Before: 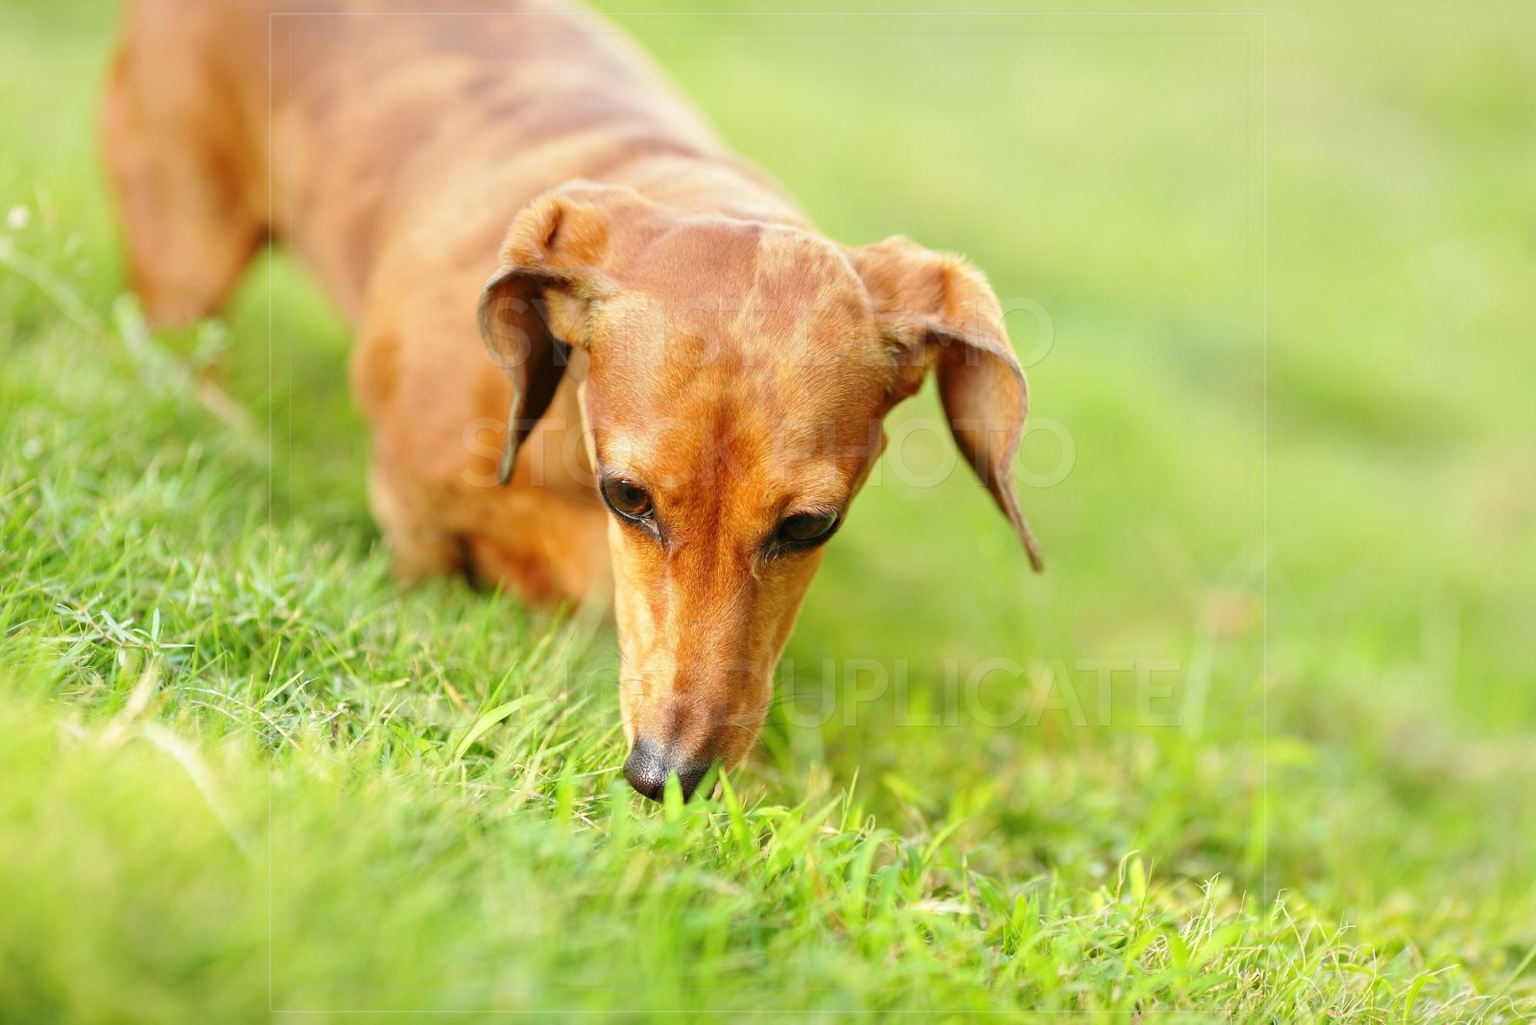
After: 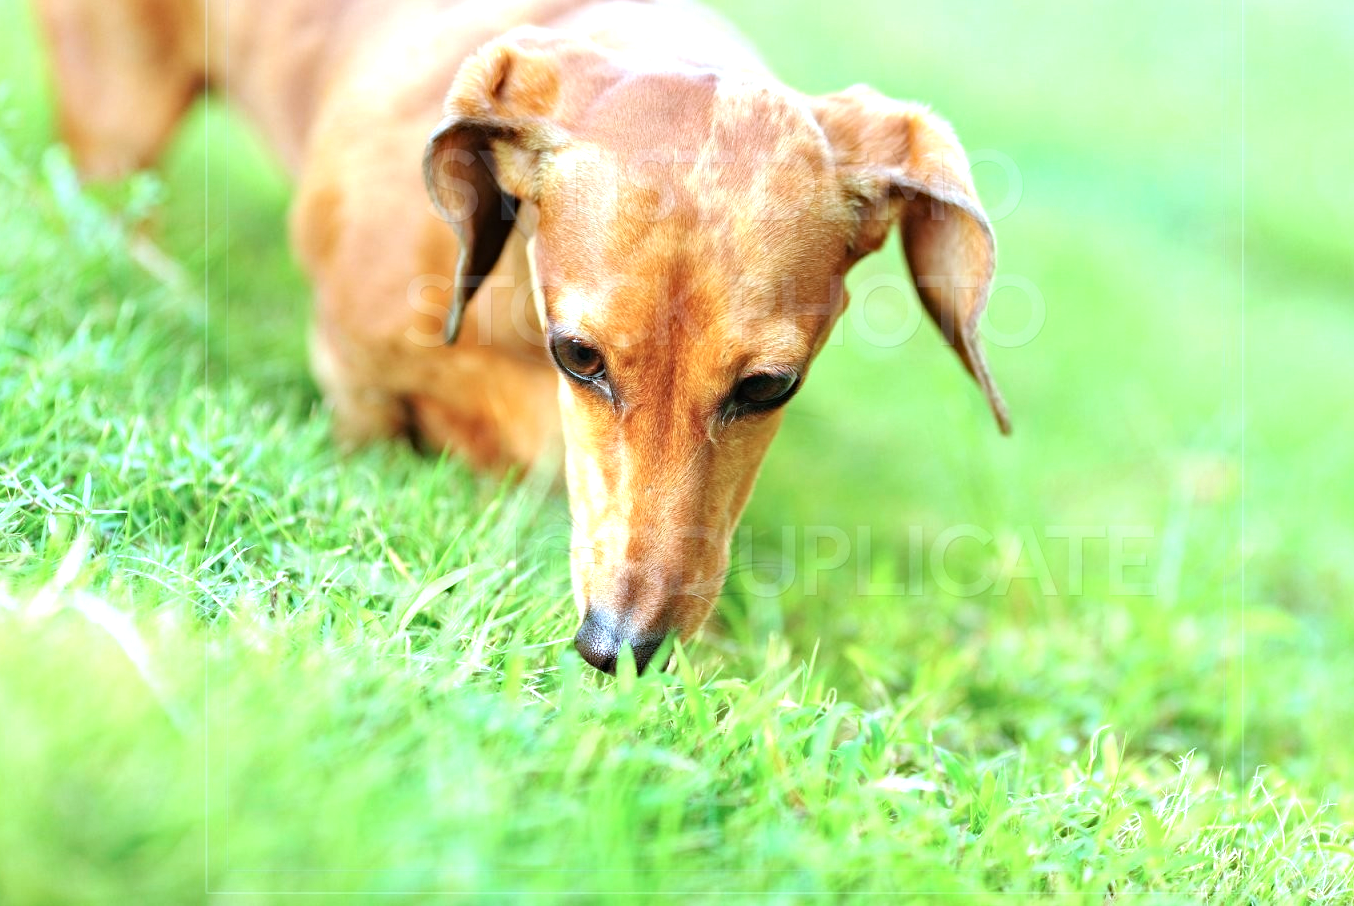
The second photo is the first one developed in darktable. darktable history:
crop and rotate: left 4.709%, top 15.154%, right 10.651%
tone equalizer: -8 EV -0.763 EV, -7 EV -0.671 EV, -6 EV -0.62 EV, -5 EV -0.382 EV, -3 EV 0.402 EV, -2 EV 0.6 EV, -1 EV 0.688 EV, +0 EV 0.721 EV, mask exposure compensation -0.497 EV
contrast brightness saturation: saturation -0.06
exposure: compensate highlight preservation false
haze removal: compatibility mode true
base curve: preserve colors none
color calibration: x 0.395, y 0.386, temperature 3661.19 K
